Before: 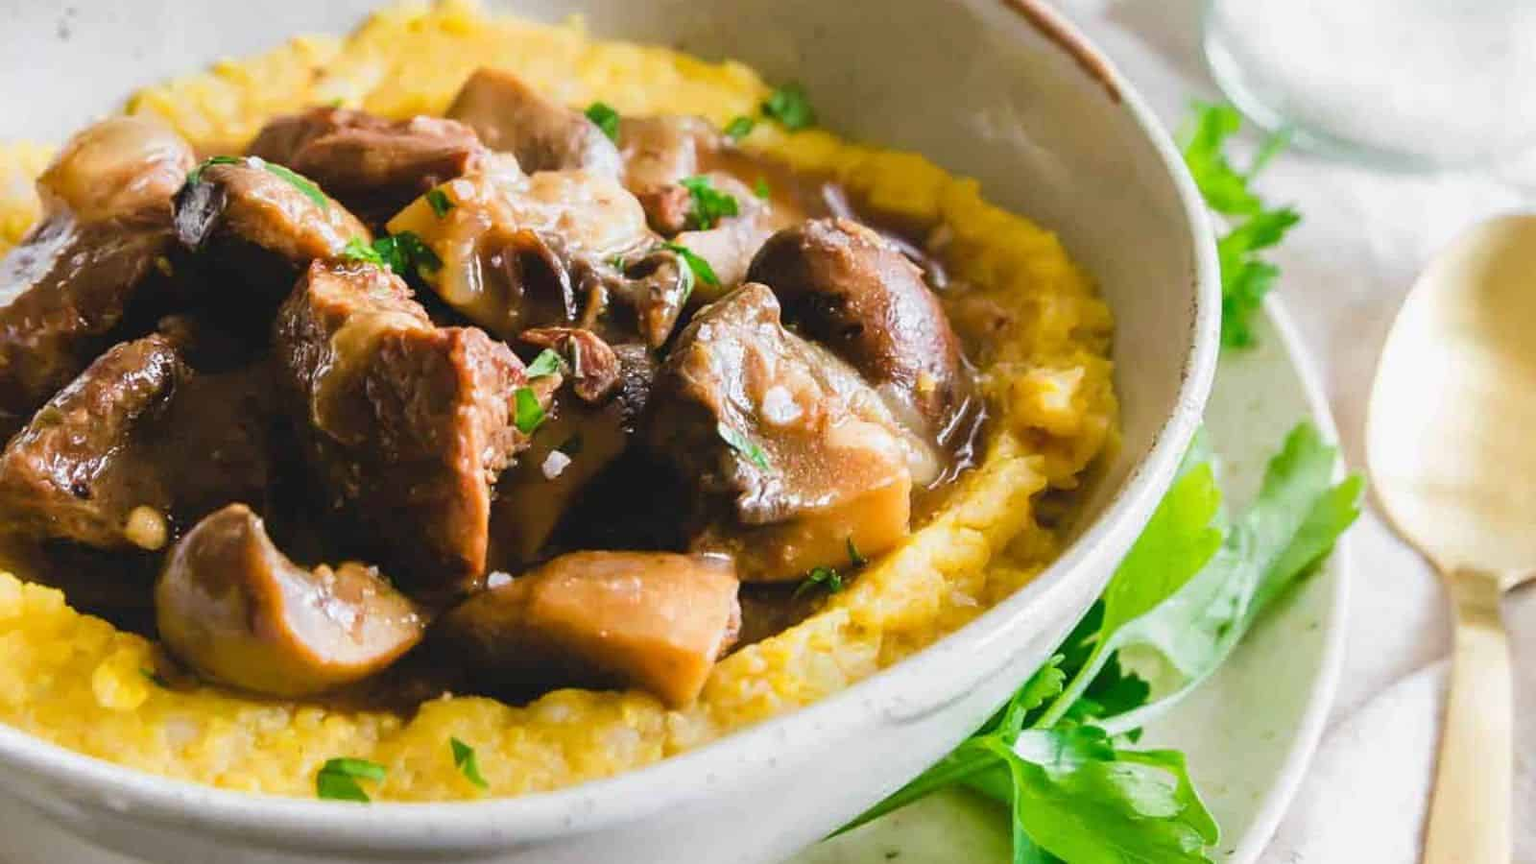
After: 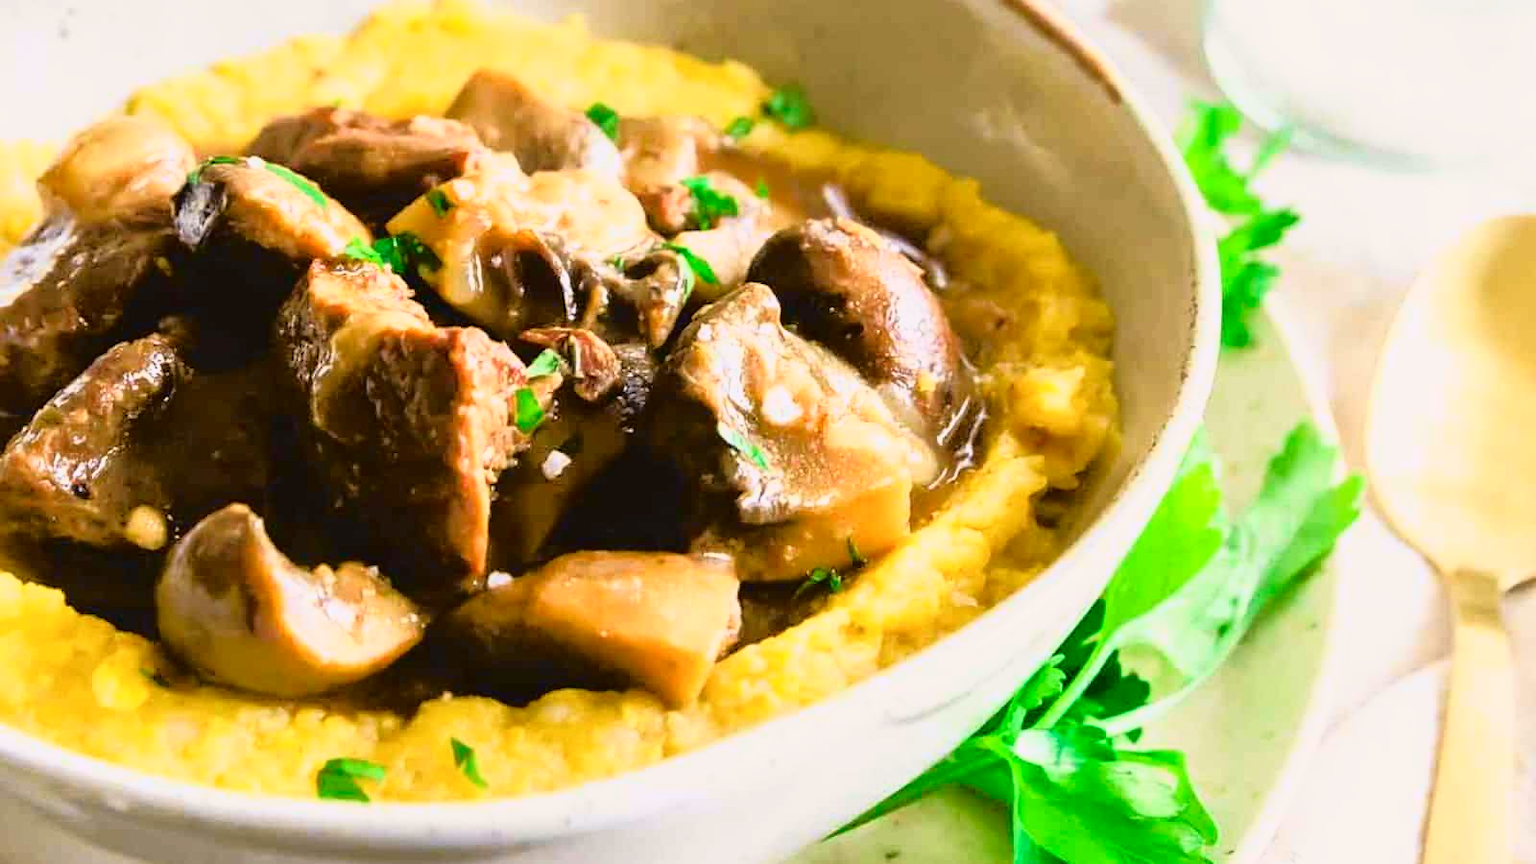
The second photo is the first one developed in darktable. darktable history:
tone curve: curves: ch0 [(0, 0.015) (0.091, 0.055) (0.184, 0.159) (0.304, 0.382) (0.492, 0.579) (0.628, 0.755) (0.832, 0.932) (0.984, 0.963)]; ch1 [(0, 0) (0.34, 0.235) (0.493, 0.5) (0.554, 0.56) (0.764, 0.815) (1, 1)]; ch2 [(0, 0) (0.44, 0.458) (0.476, 0.477) (0.542, 0.586) (0.674, 0.724) (1, 1)], color space Lab, independent channels, preserve colors none
